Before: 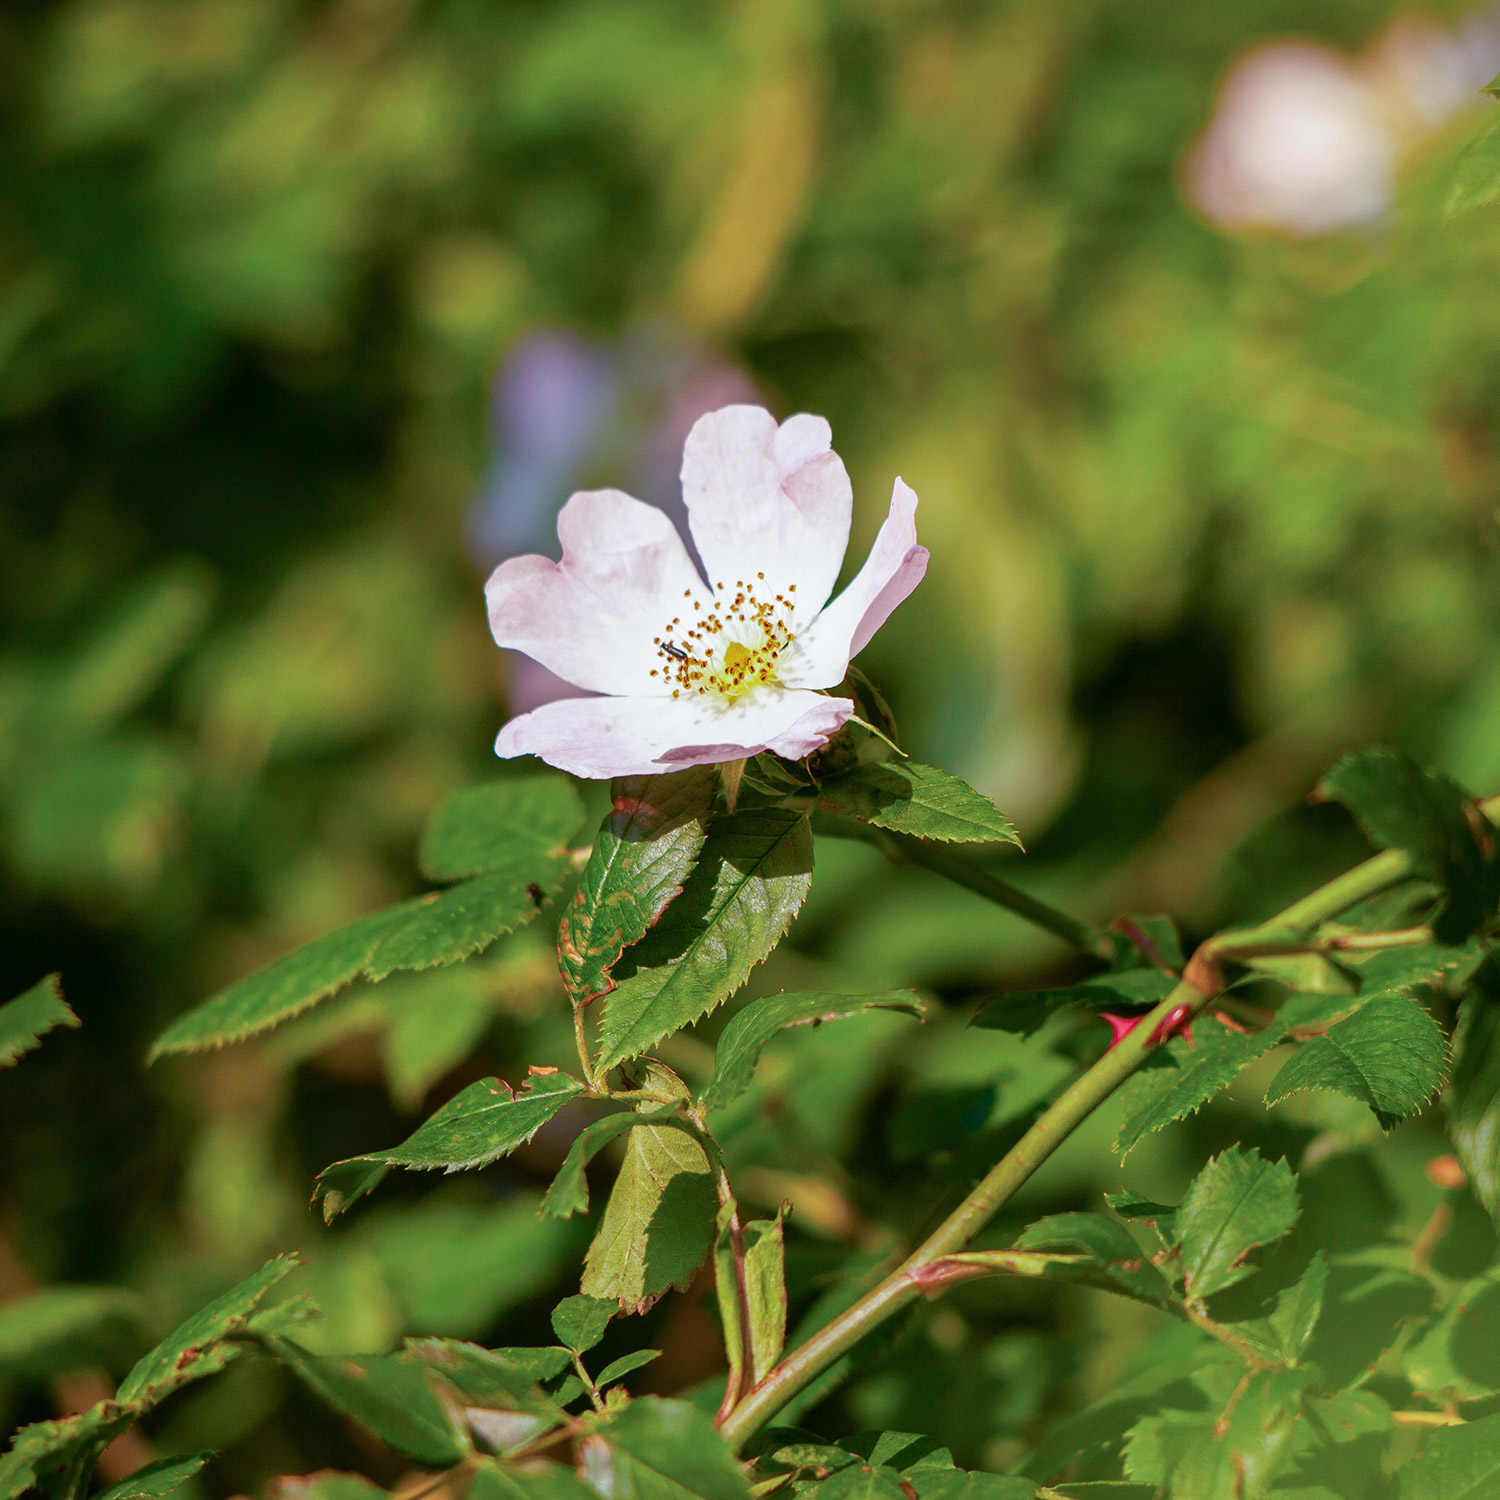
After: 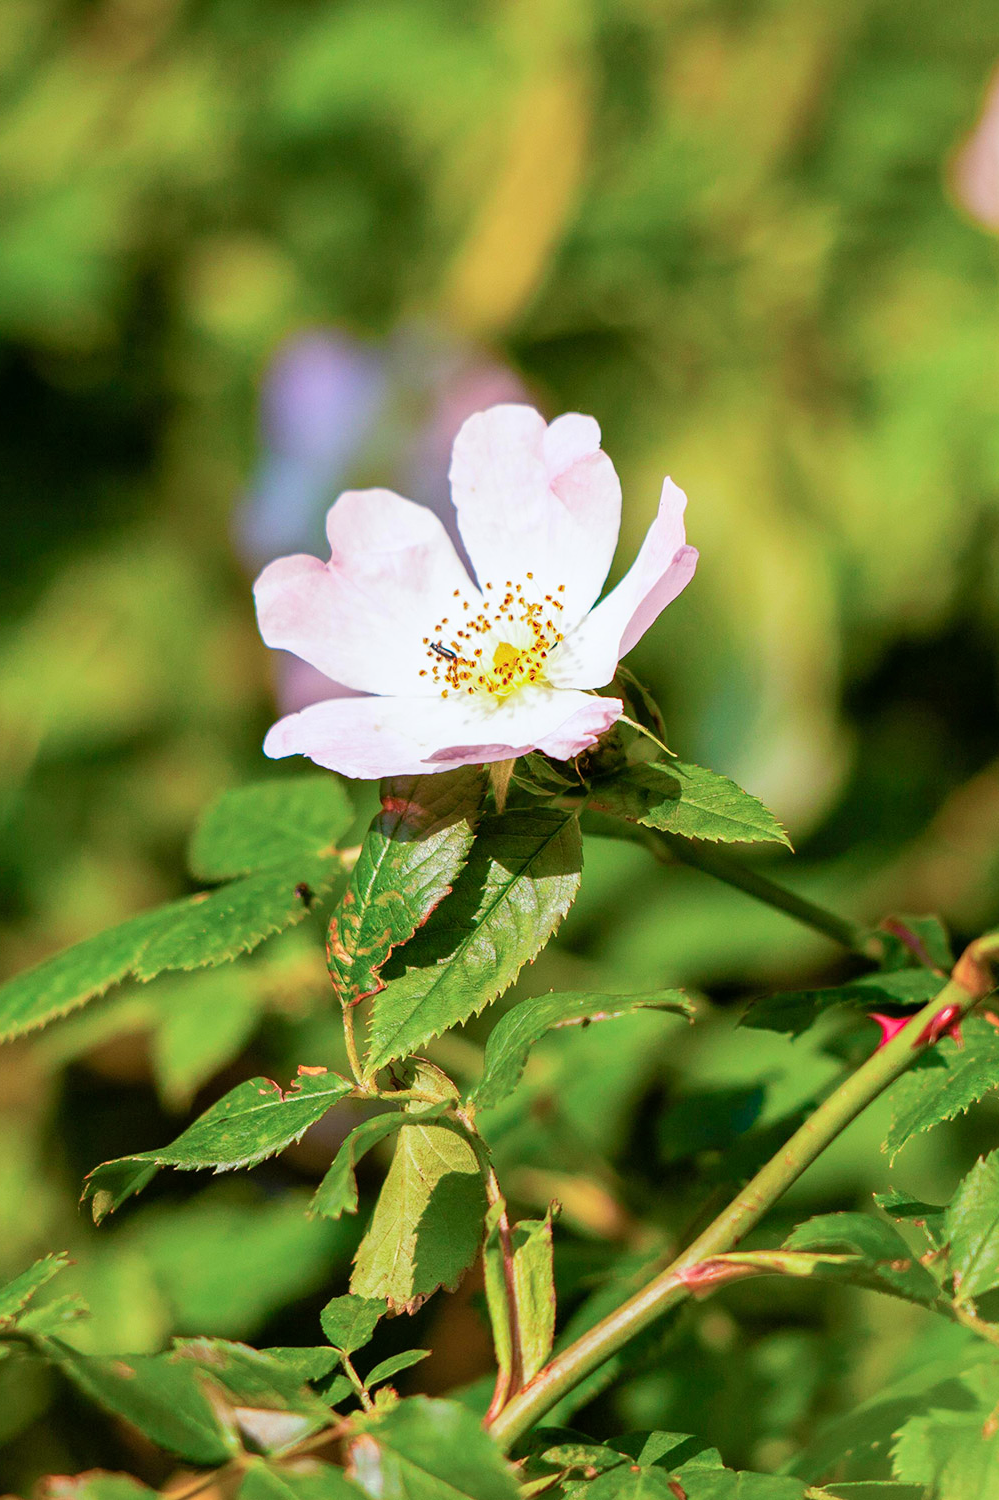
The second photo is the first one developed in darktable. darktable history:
crop: left 15.419%, right 17.914%
tone curve: curves: ch0 [(0, 0) (0.004, 0.001) (0.133, 0.16) (0.325, 0.399) (0.475, 0.588) (0.832, 0.903) (1, 1)], color space Lab, linked channels, preserve colors none
